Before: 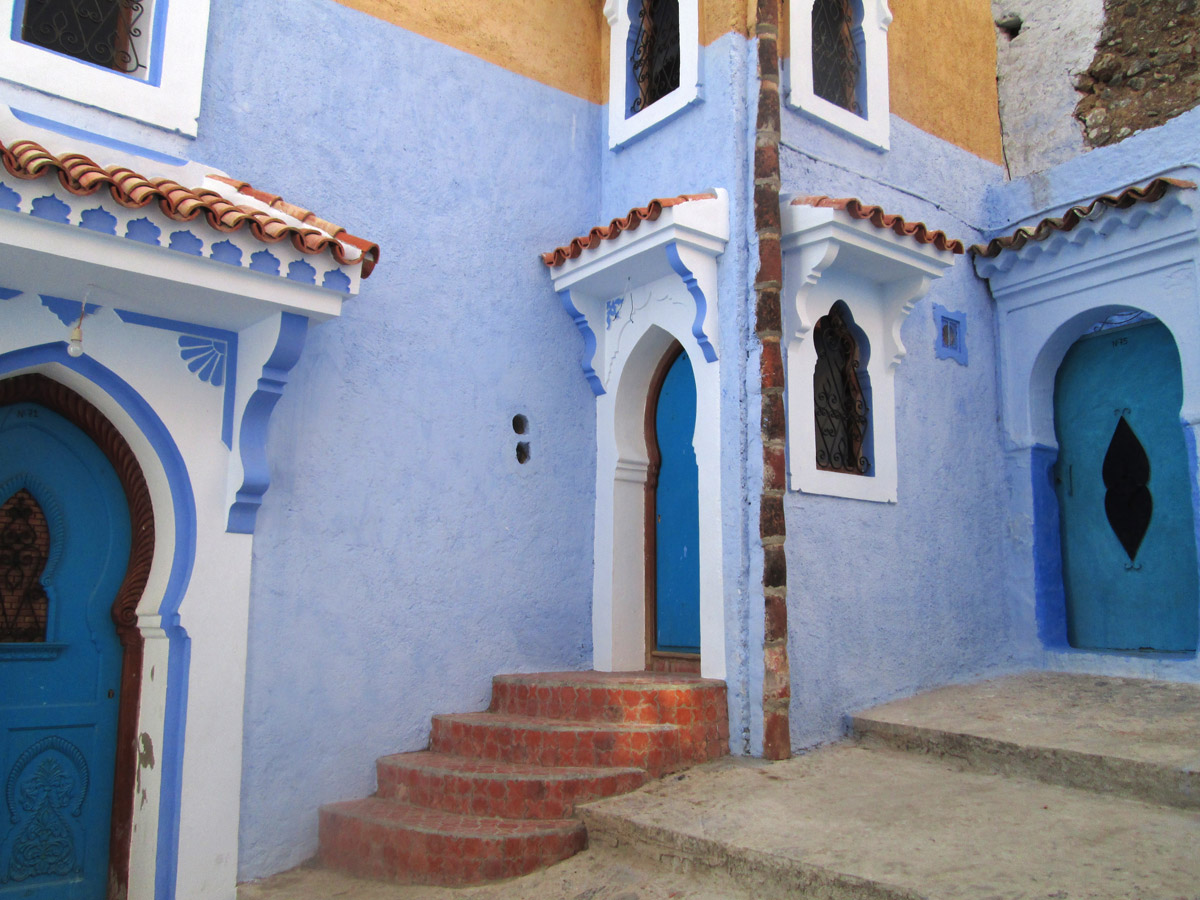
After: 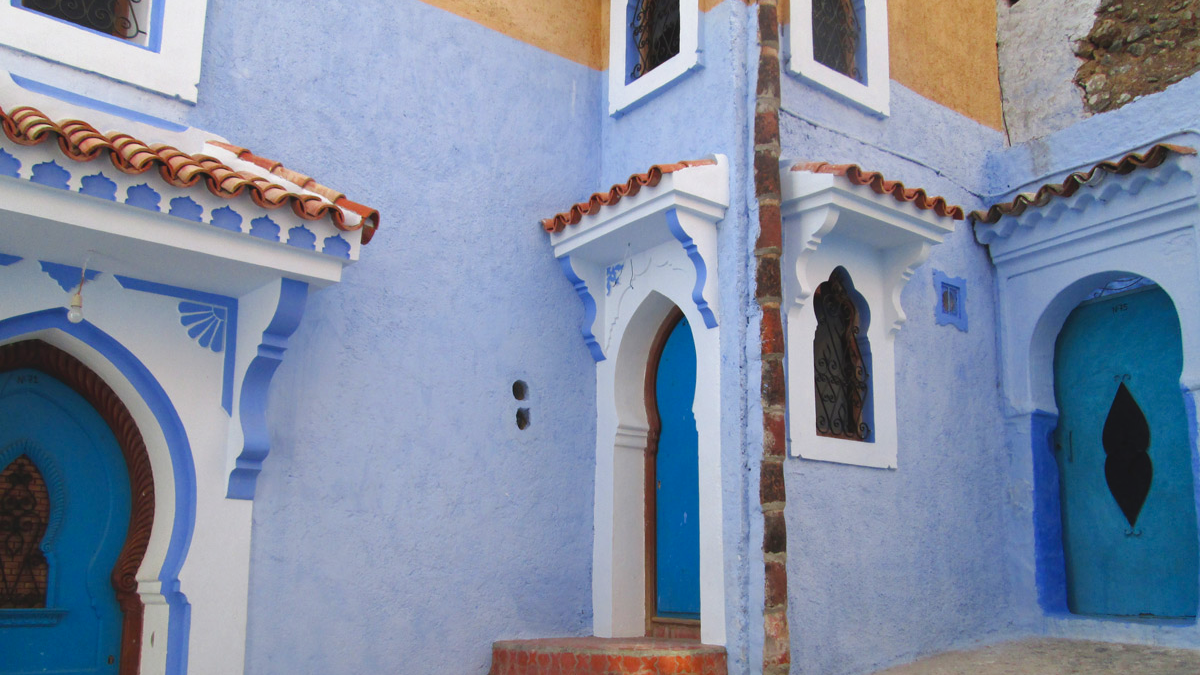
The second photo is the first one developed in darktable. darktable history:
color balance rgb: perceptual saturation grading › global saturation 20%, perceptual saturation grading › highlights -25%, perceptual saturation grading › shadows 25%
contrast brightness saturation: contrast -0.1, saturation -0.1
crop: top 3.857%, bottom 21.132%
